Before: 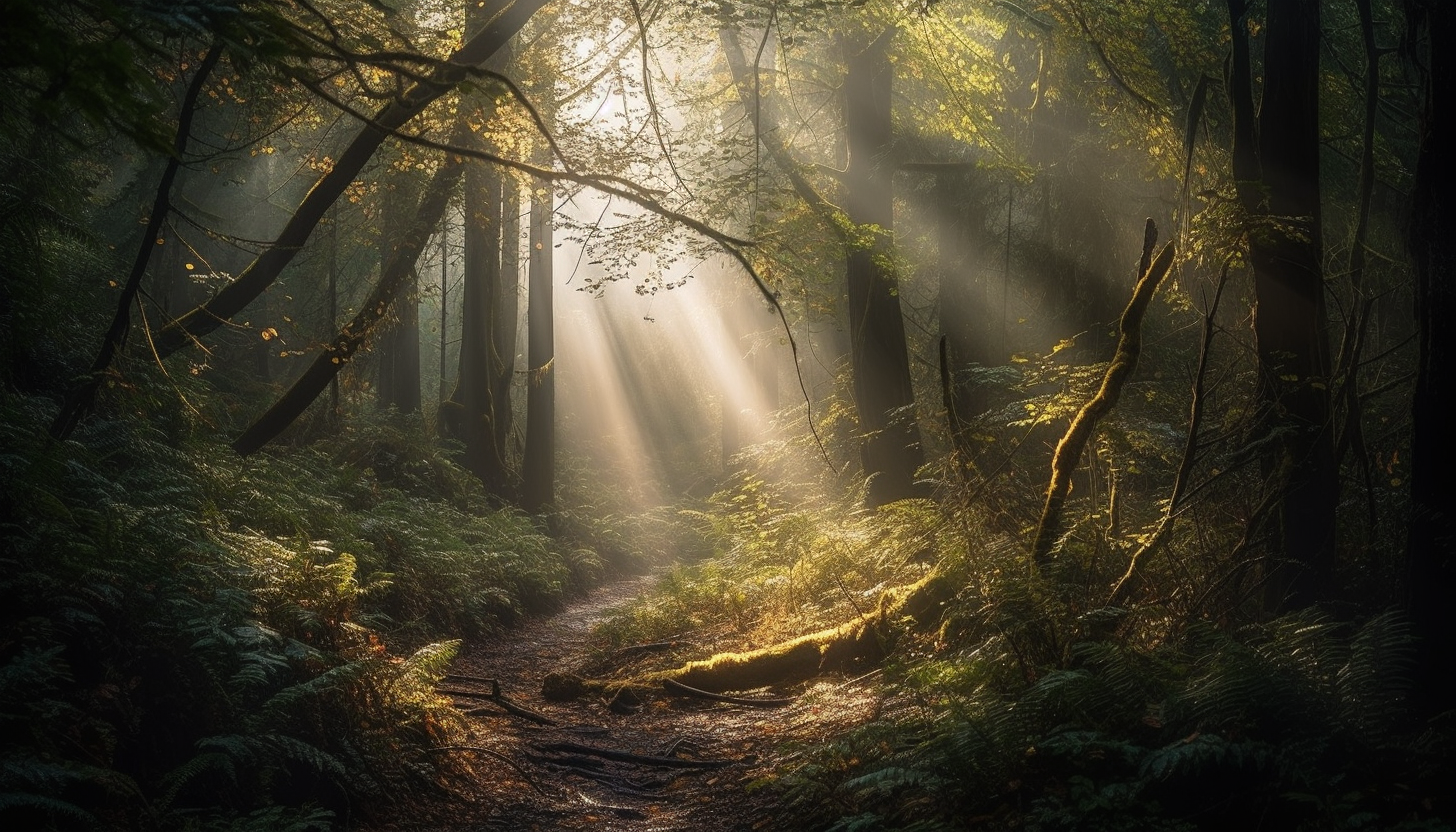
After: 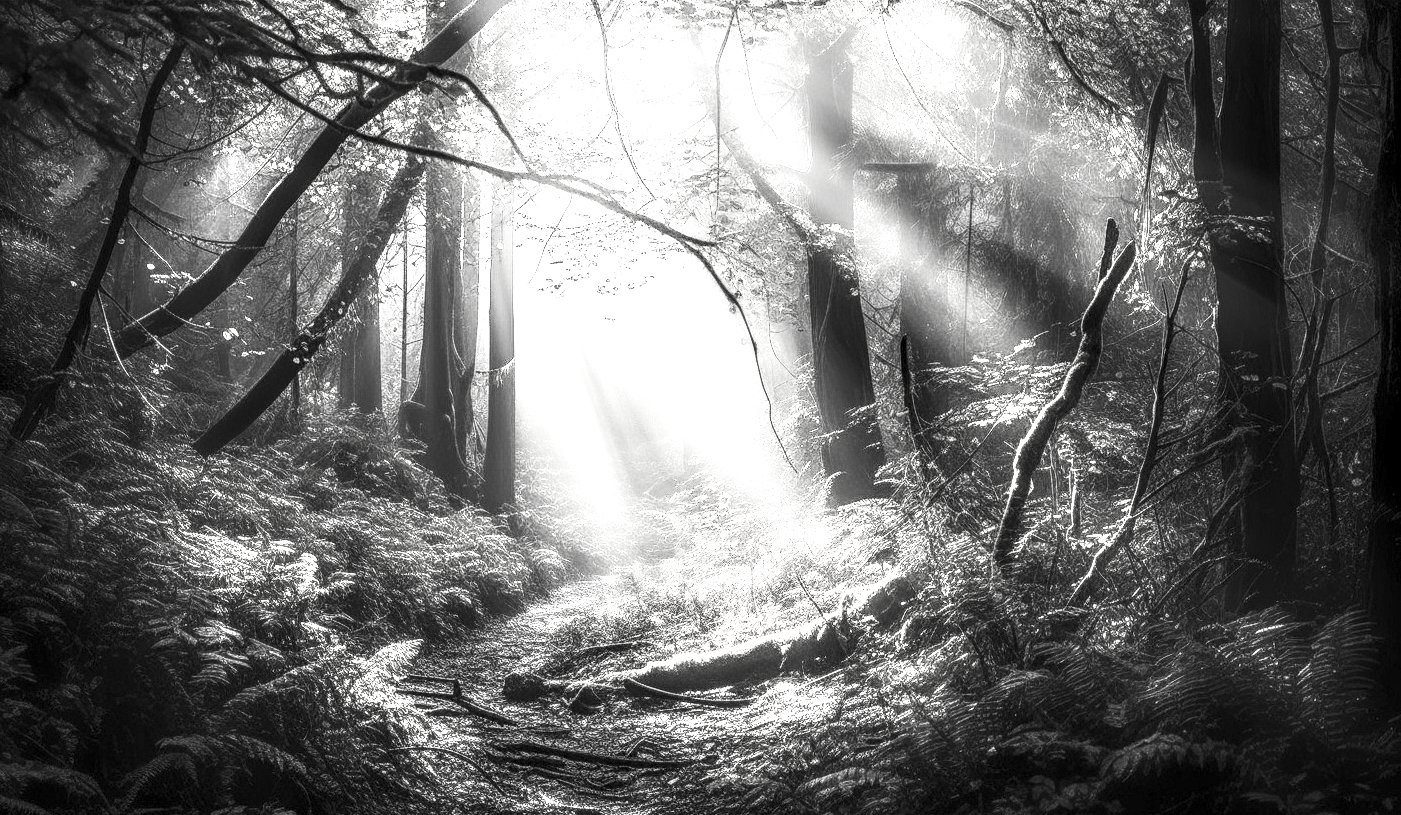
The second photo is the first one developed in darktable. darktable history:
local contrast: highlights 15%, shadows 37%, detail 184%, midtone range 0.475
color calibration: x 0.342, y 0.356, temperature 5137.25 K
exposure: exposure 0.993 EV, compensate highlight preservation false
crop and rotate: left 2.699%, right 1.038%, bottom 2.008%
contrast brightness saturation: contrast 0.525, brightness 0.476, saturation -0.987
